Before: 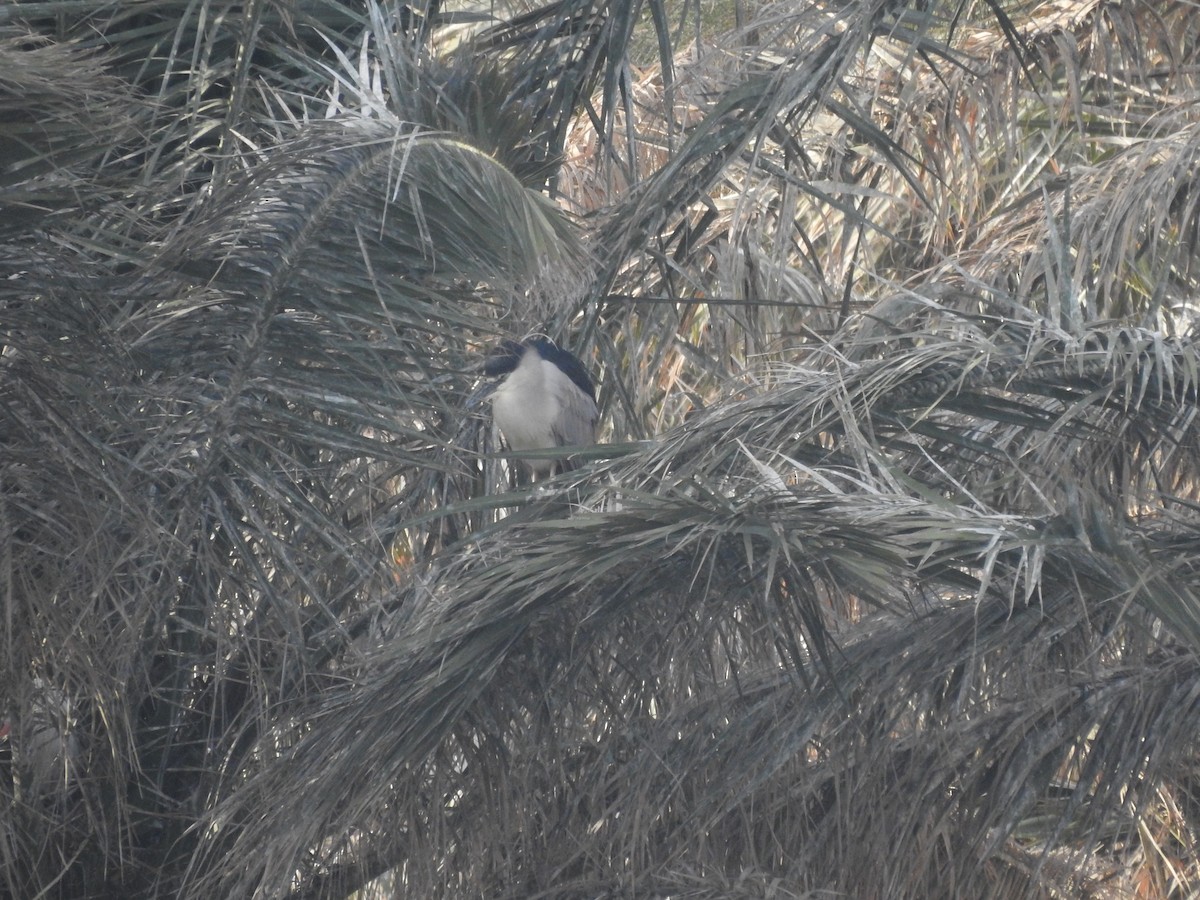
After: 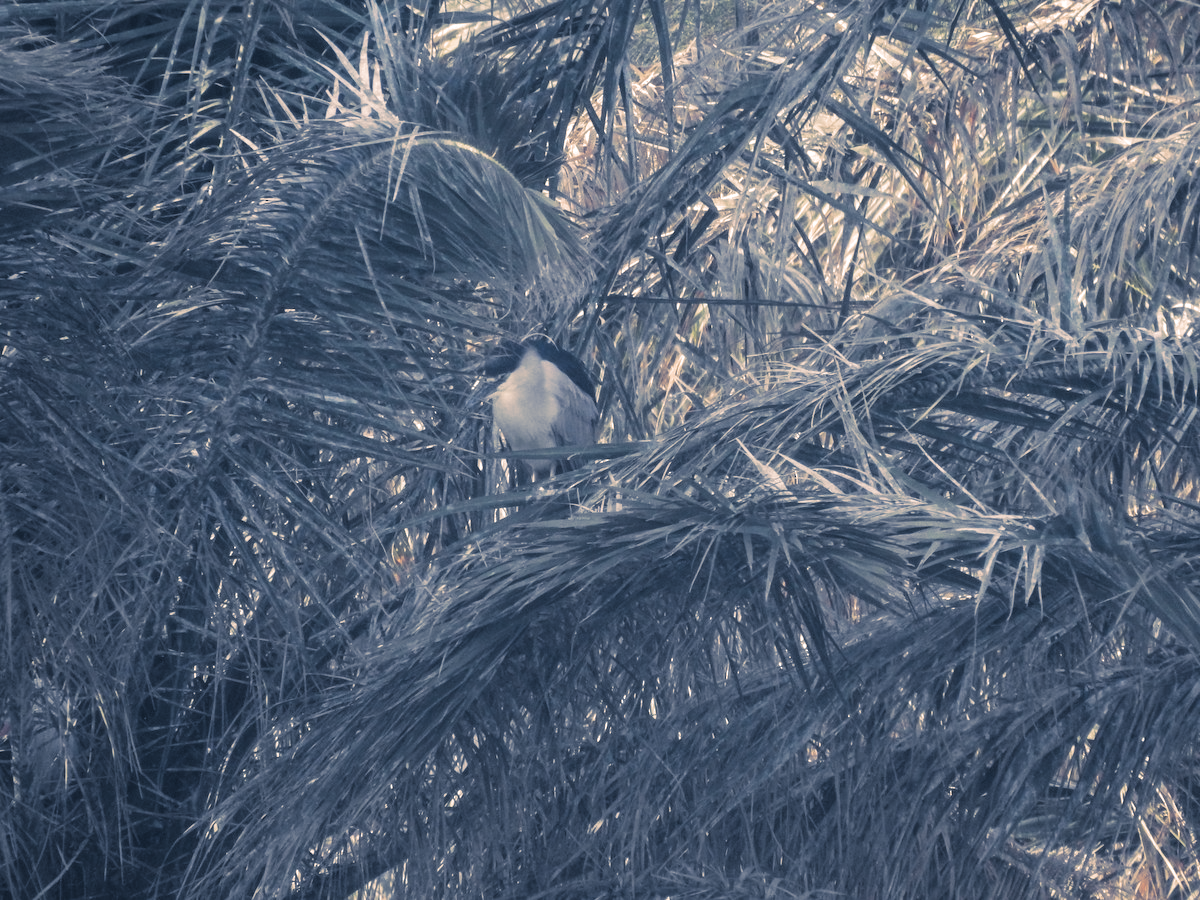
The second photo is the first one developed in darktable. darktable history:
split-toning: shadows › hue 226.8°, shadows › saturation 0.56, highlights › hue 28.8°, balance -40, compress 0%
local contrast: on, module defaults
color balance: output saturation 110%
